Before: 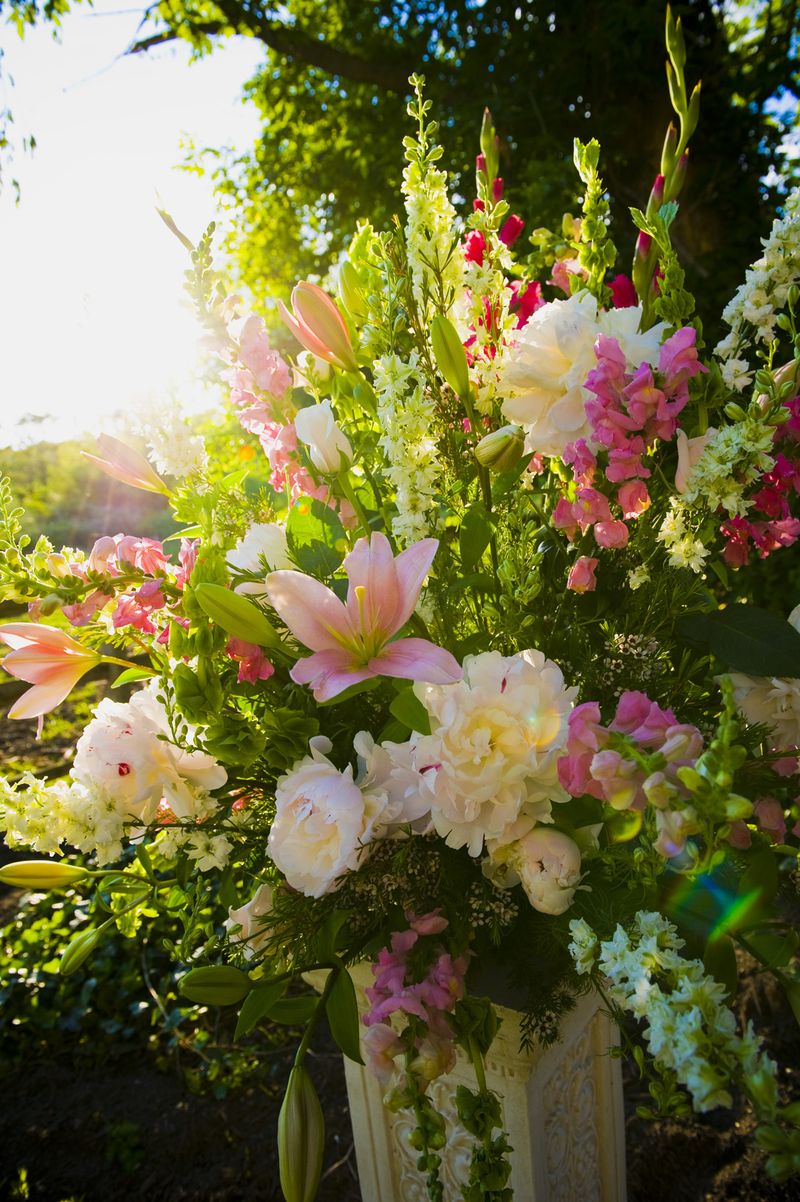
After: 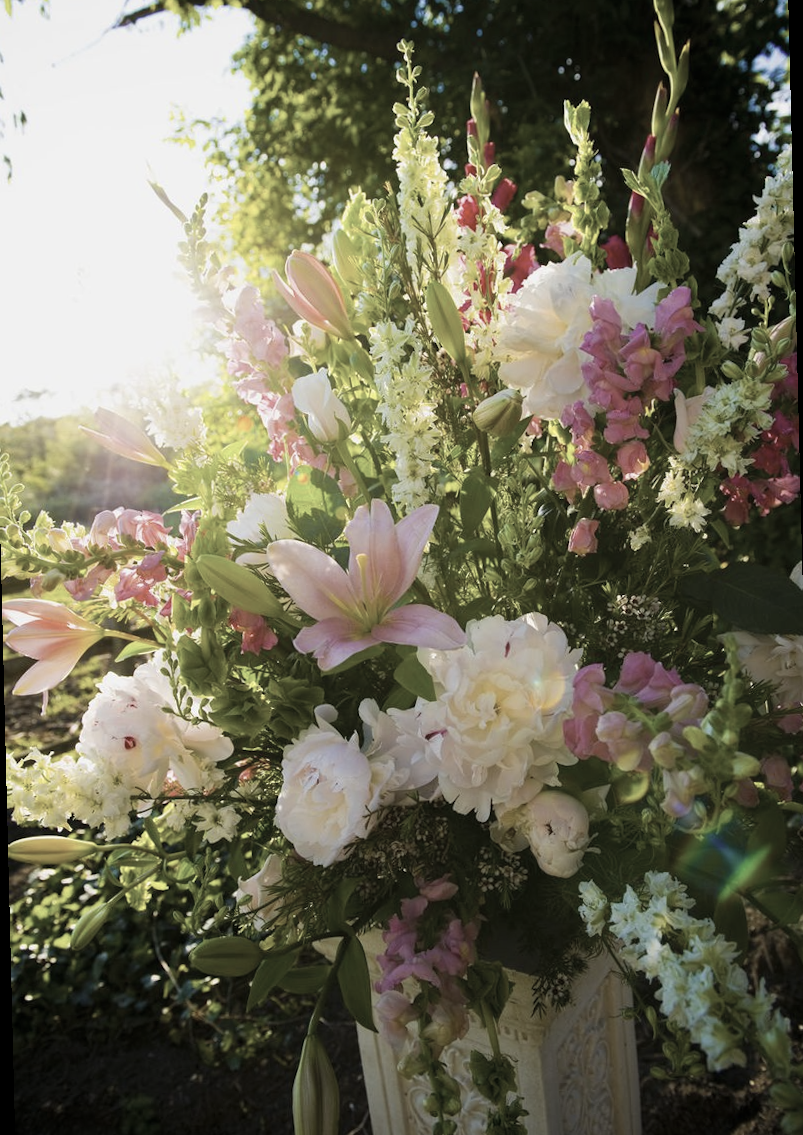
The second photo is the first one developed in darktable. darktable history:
rotate and perspective: rotation -1.42°, crop left 0.016, crop right 0.984, crop top 0.035, crop bottom 0.965
color correction: saturation 0.5
